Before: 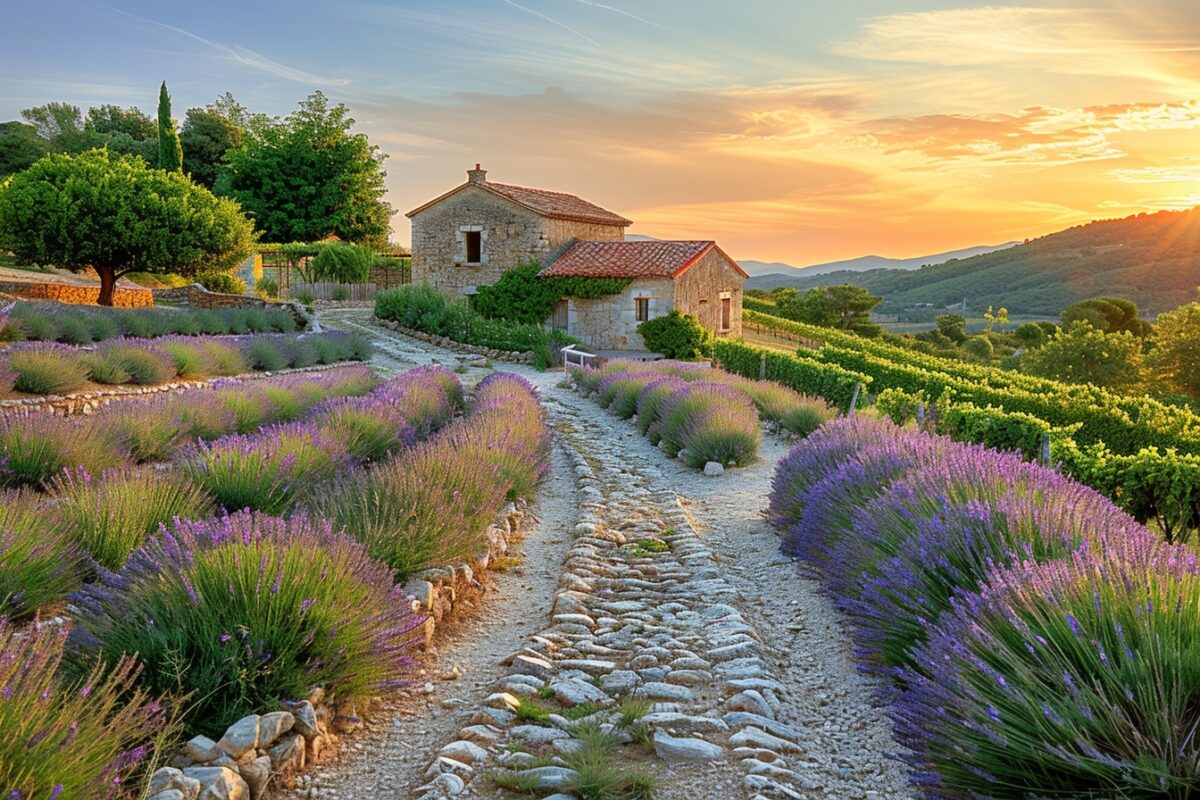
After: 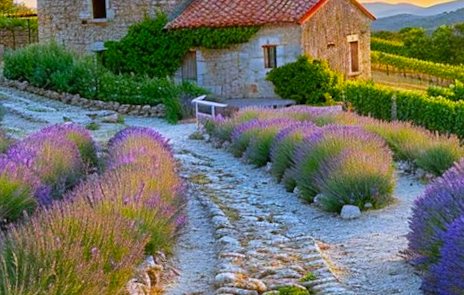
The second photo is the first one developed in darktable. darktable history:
white balance: red 0.967, blue 1.119, emerald 0.756
color balance rgb: perceptual saturation grading › global saturation 30%, global vibrance 20%
rotate and perspective: rotation -3°, crop left 0.031, crop right 0.968, crop top 0.07, crop bottom 0.93
crop: left 30%, top 30%, right 30%, bottom 30%
